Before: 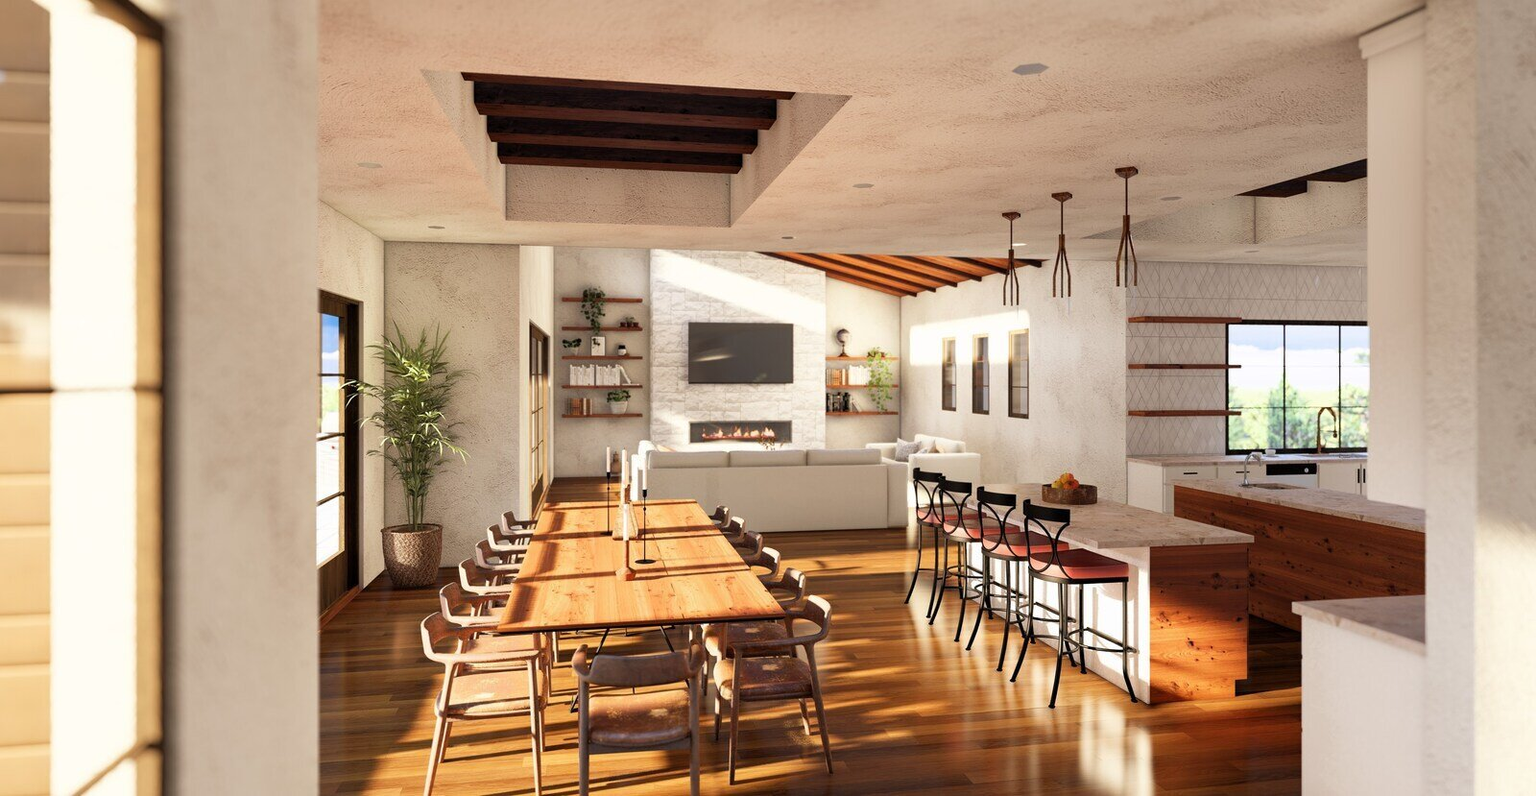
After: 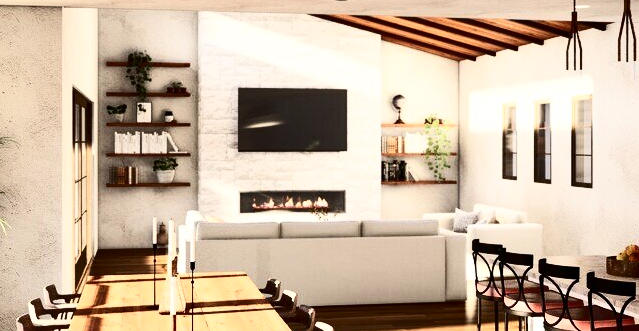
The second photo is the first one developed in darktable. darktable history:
crop: left 30%, top 30%, right 30%, bottom 30%
contrast brightness saturation: contrast 0.5, saturation -0.1
